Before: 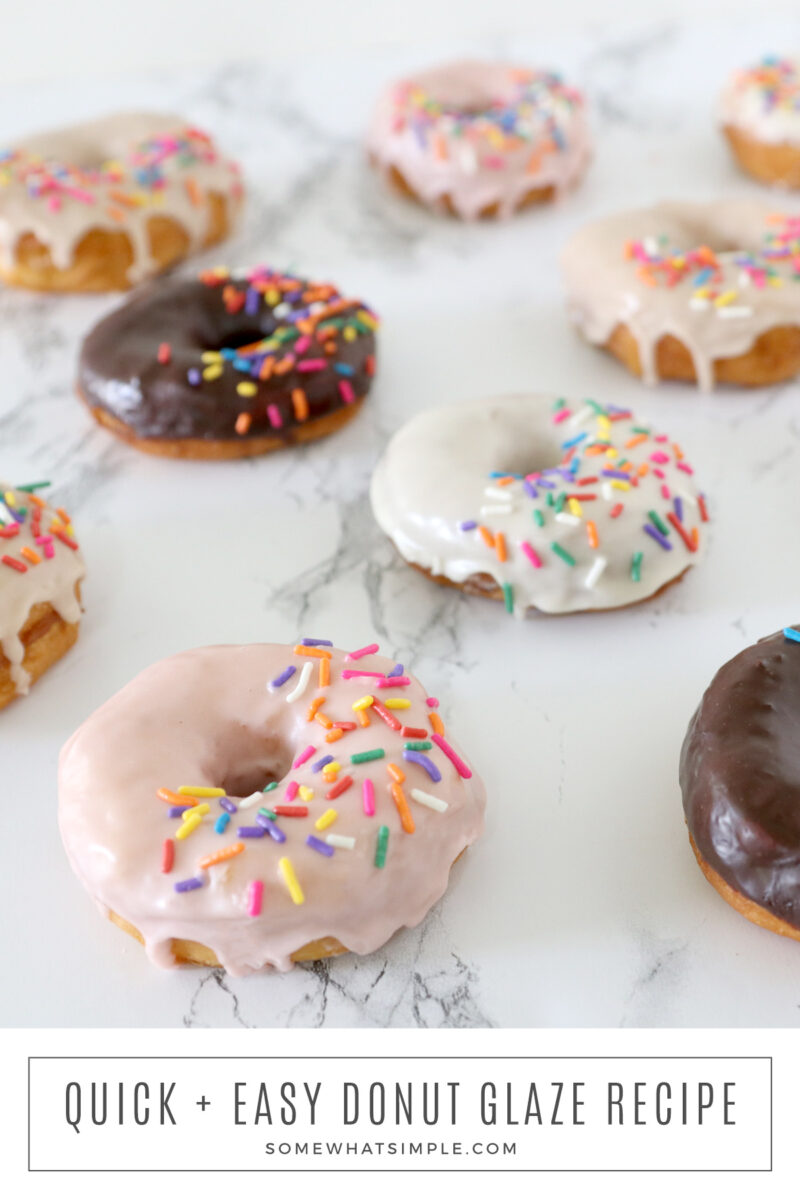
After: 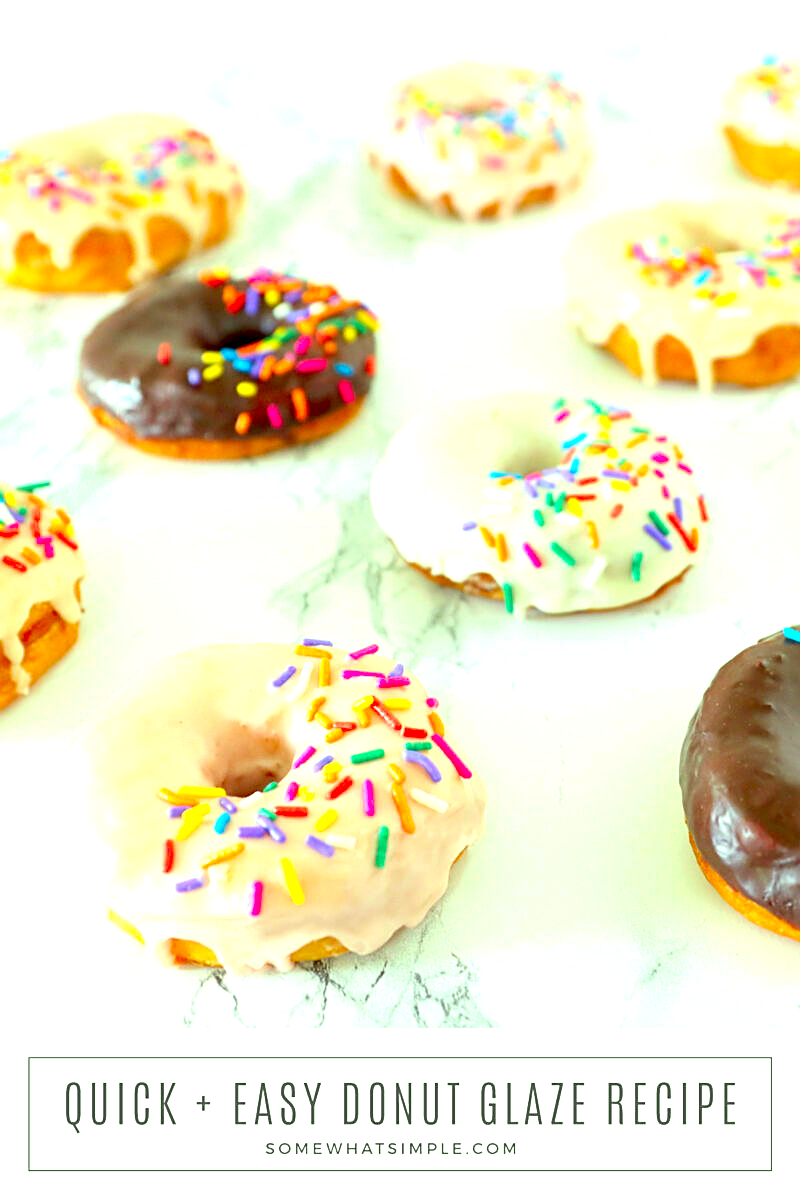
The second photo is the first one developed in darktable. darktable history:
sharpen: on, module defaults
color correction: highlights a* -10.89, highlights b* 9.89, saturation 1.71
exposure: black level correction 0, exposure 0.938 EV, compensate exposure bias true, compensate highlight preservation false
